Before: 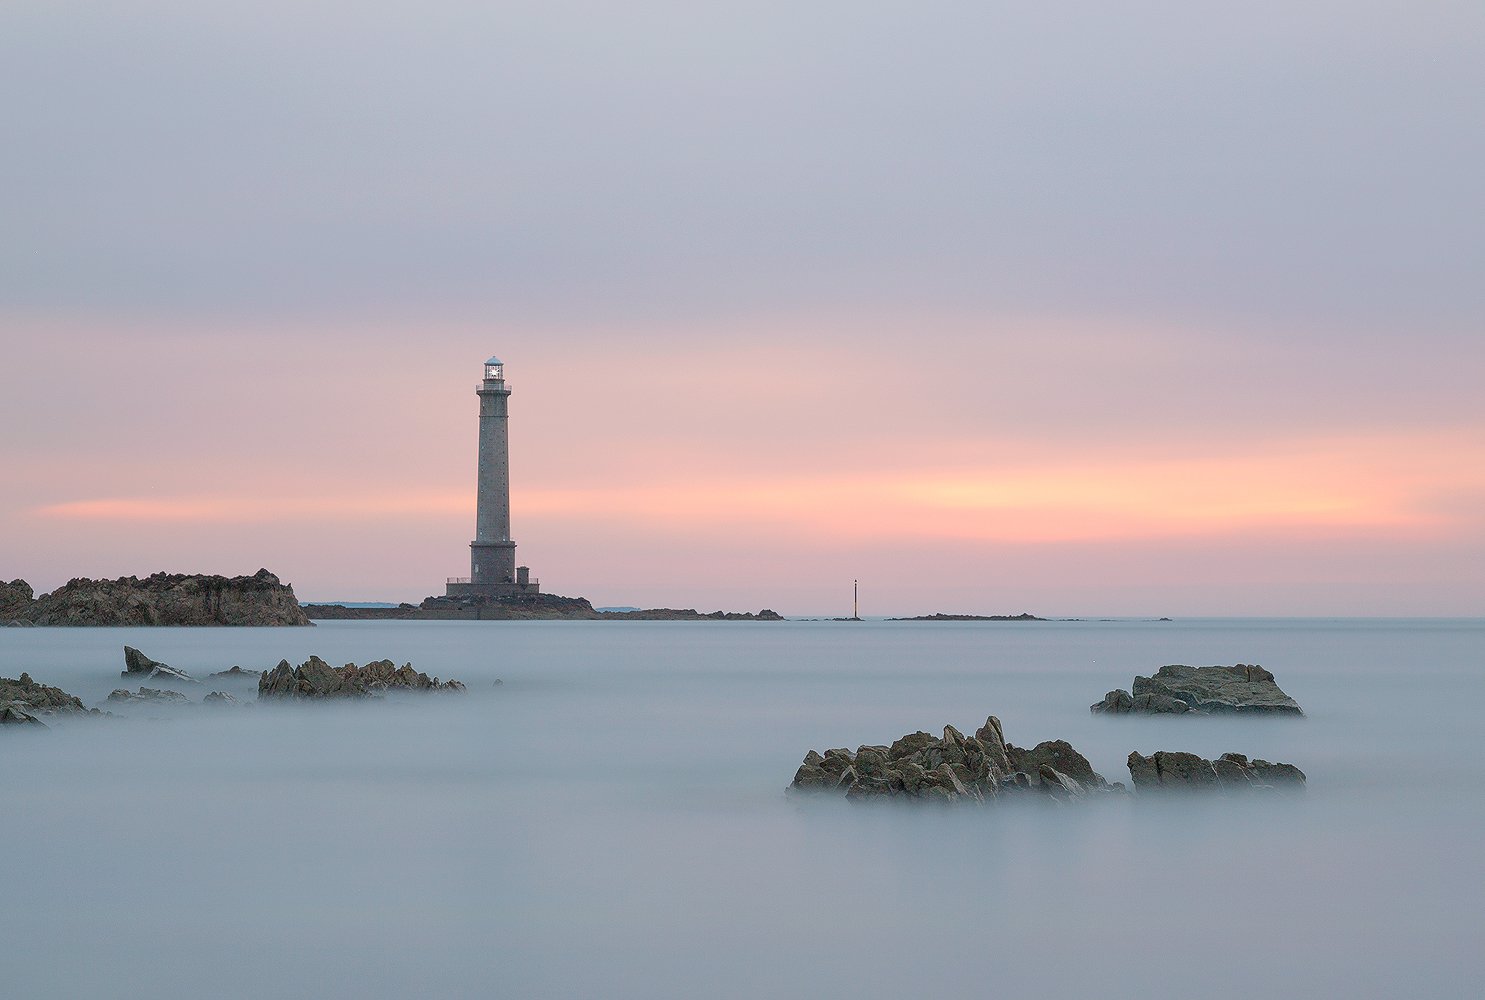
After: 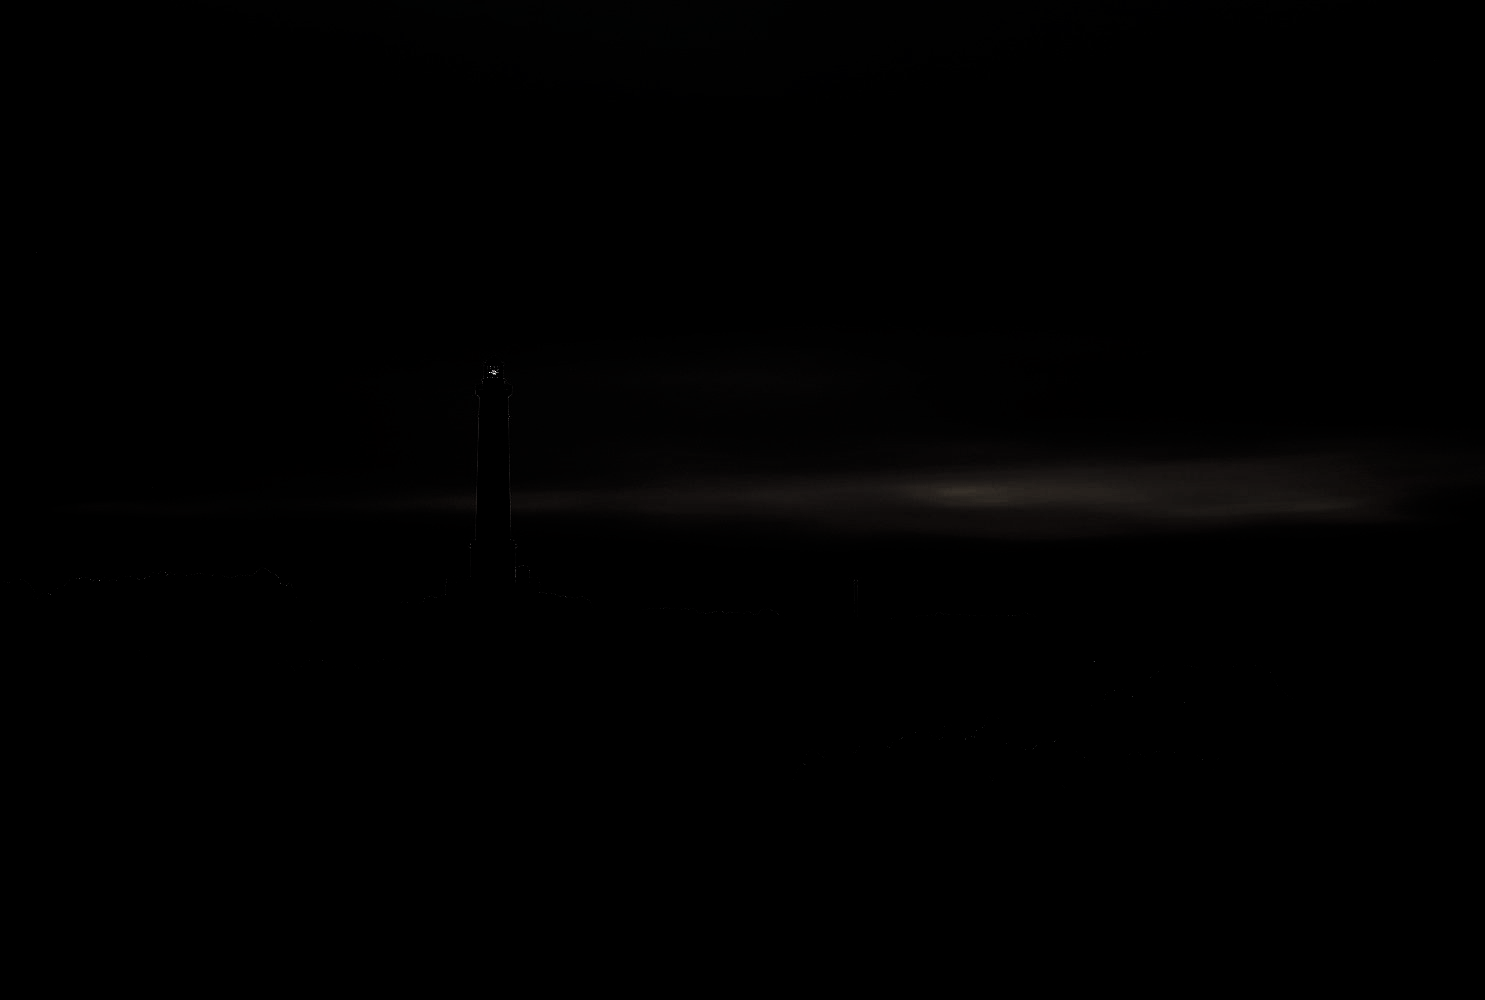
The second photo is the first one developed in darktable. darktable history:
levels: levels [0.721, 0.937, 0.997]
